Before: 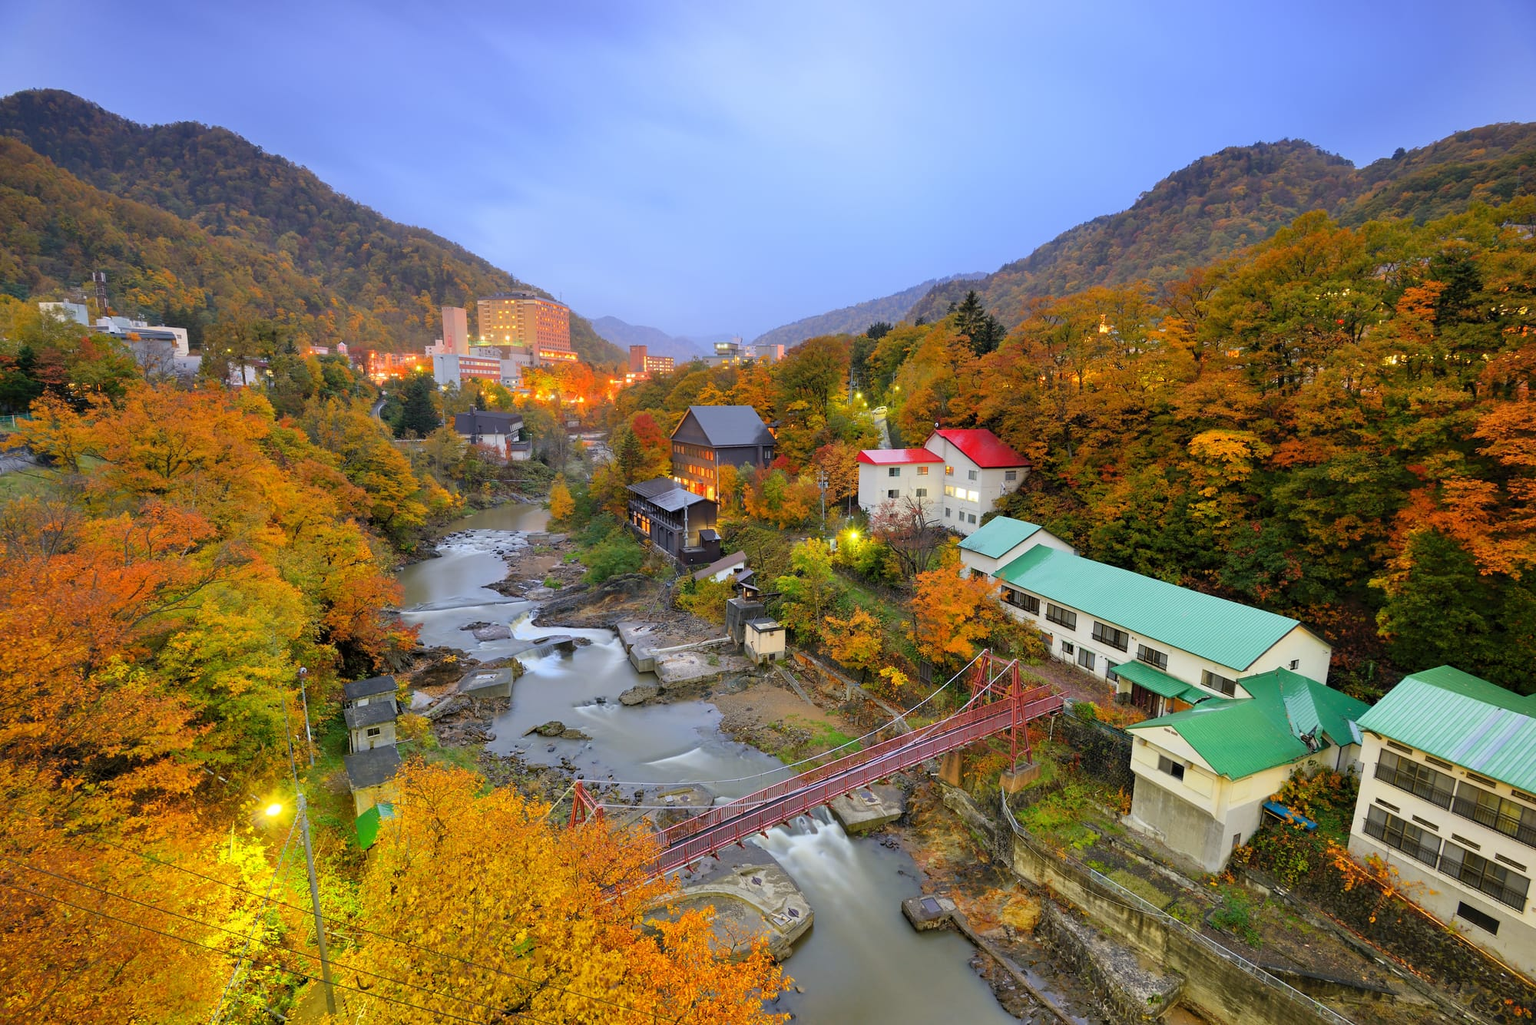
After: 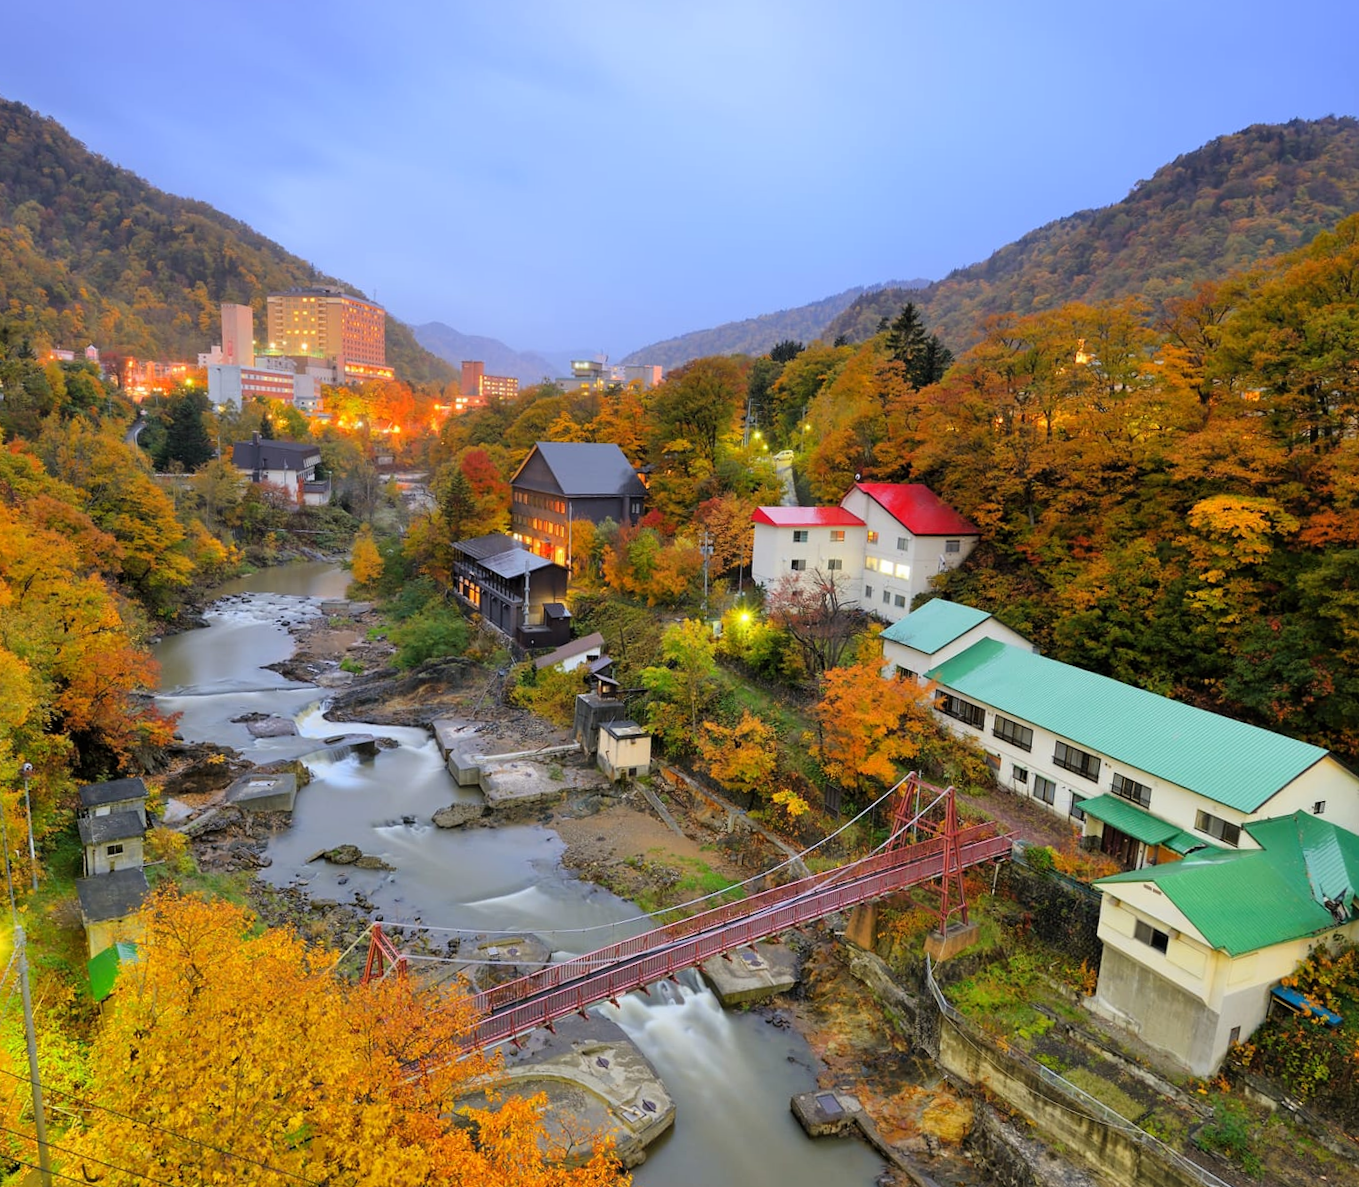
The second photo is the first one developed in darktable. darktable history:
exposure: exposure -0.021 EV, compensate highlight preservation false
crop and rotate: angle -3.27°, left 14.277%, top 0.028%, right 10.766%, bottom 0.028%
tone curve: curves: ch0 [(0, 0) (0.08, 0.056) (0.4, 0.4) (0.6, 0.612) (0.92, 0.924) (1, 1)], color space Lab, linked channels, preserve colors none
rotate and perspective: rotation -1.32°, lens shift (horizontal) -0.031, crop left 0.015, crop right 0.985, crop top 0.047, crop bottom 0.982
